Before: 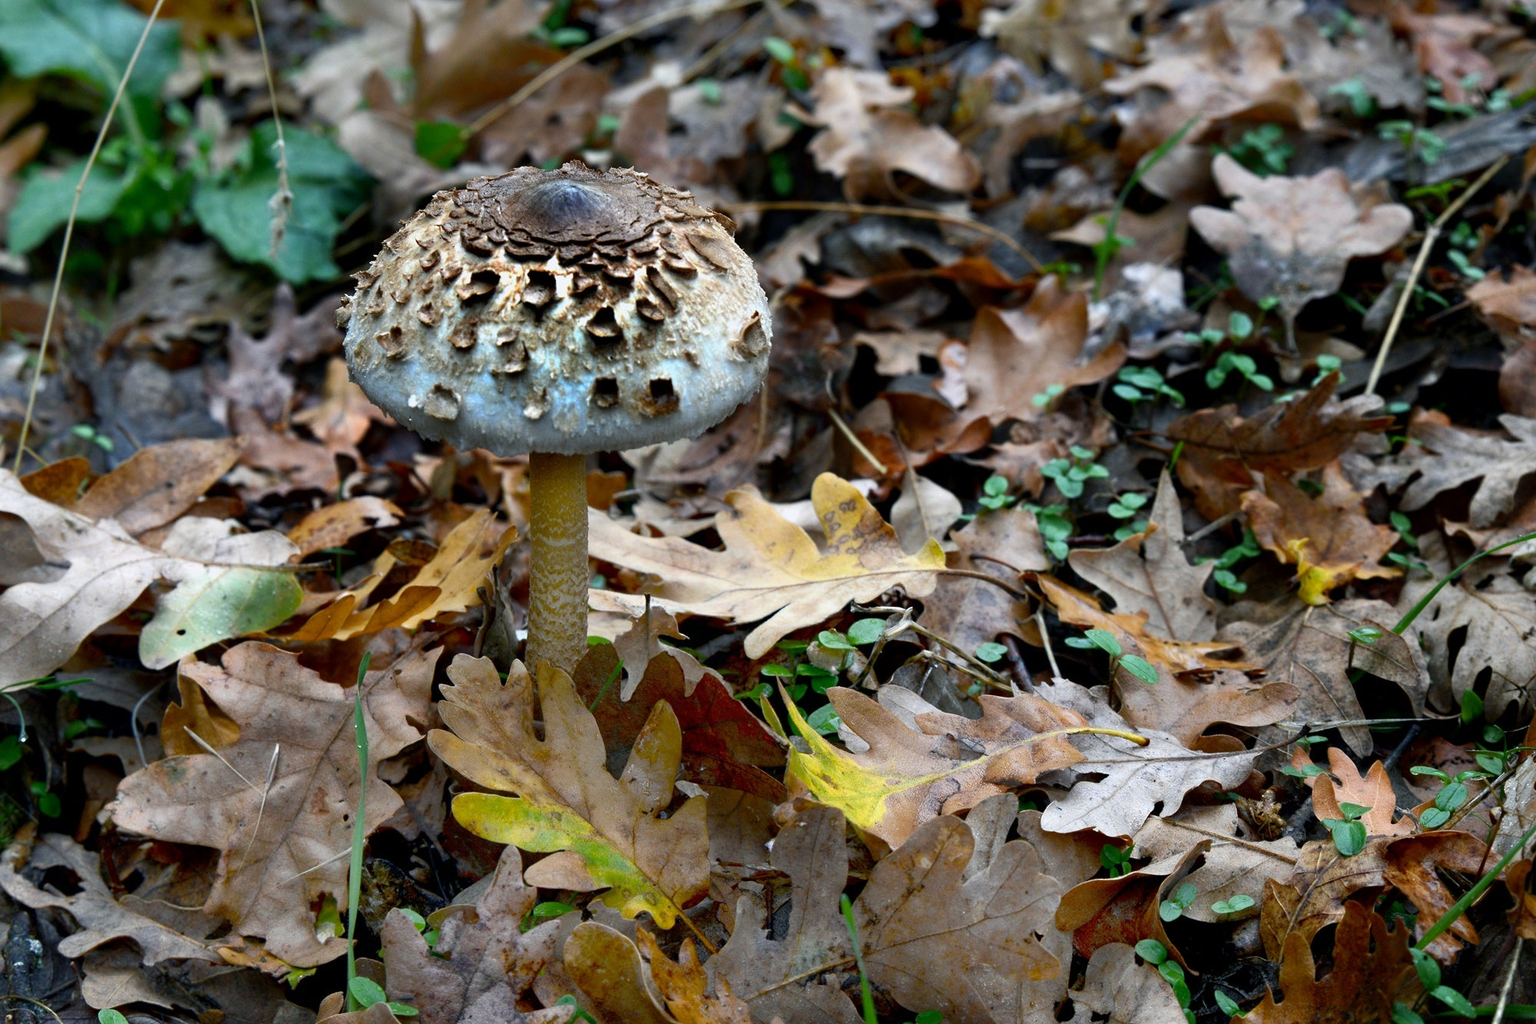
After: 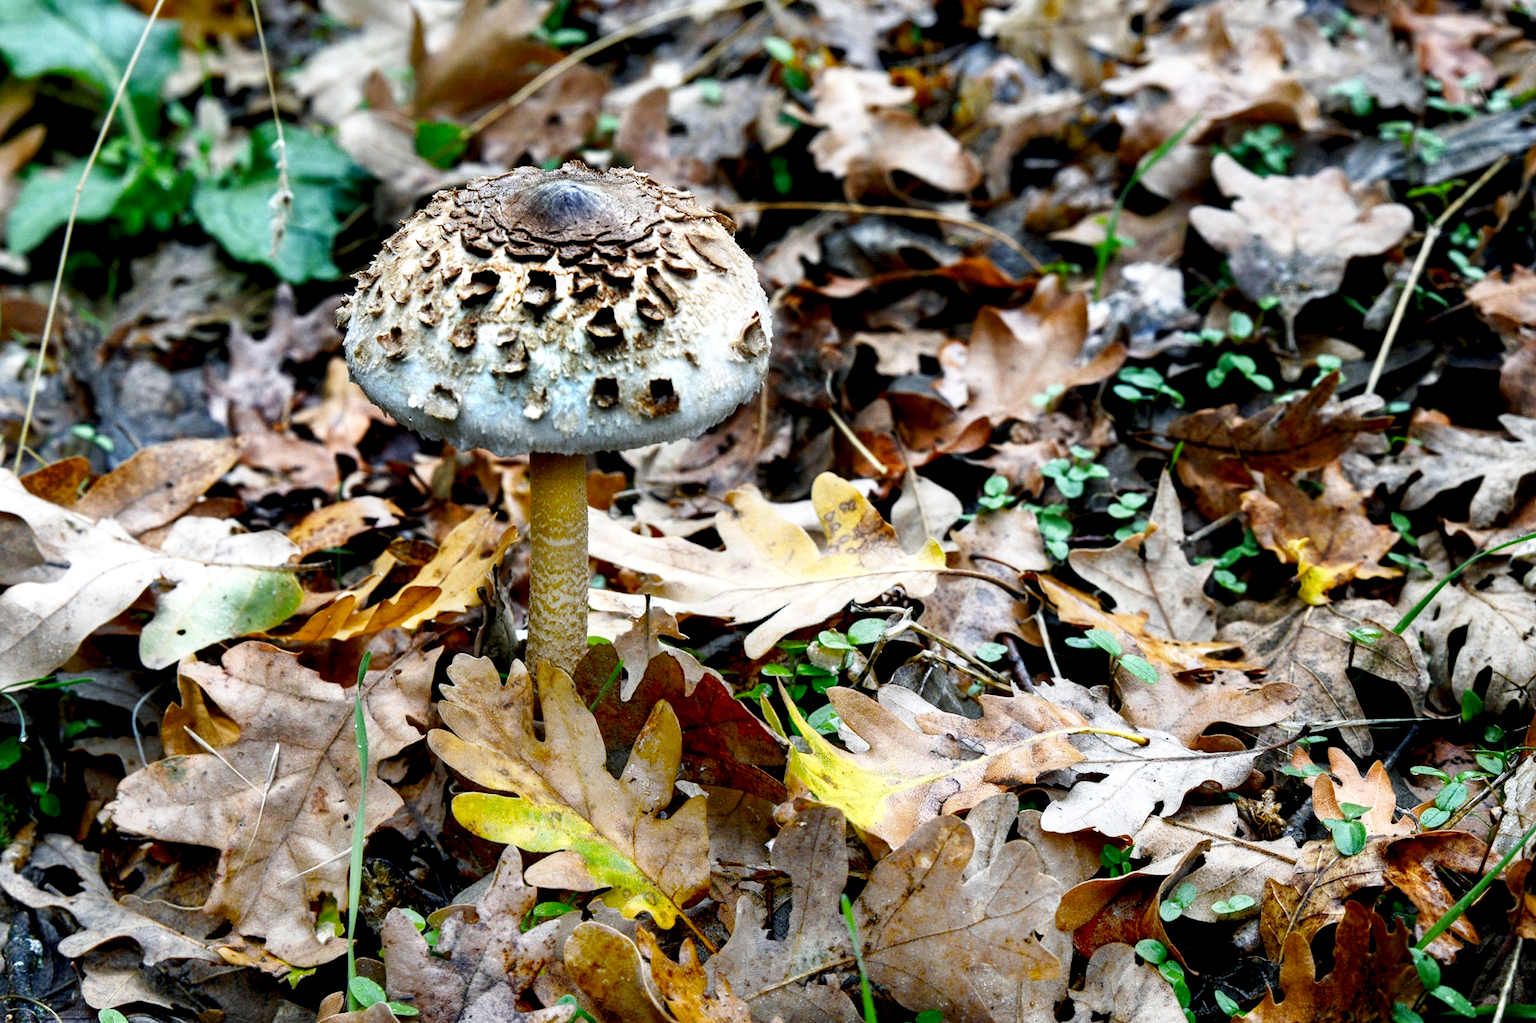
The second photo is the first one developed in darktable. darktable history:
local contrast: highlights 25%, shadows 75%, midtone range 0.75
base curve: curves: ch0 [(0, 0) (0.005, 0.002) (0.15, 0.3) (0.4, 0.7) (0.75, 0.95) (1, 1)], preserve colors none
contrast brightness saturation: saturation -0.05
